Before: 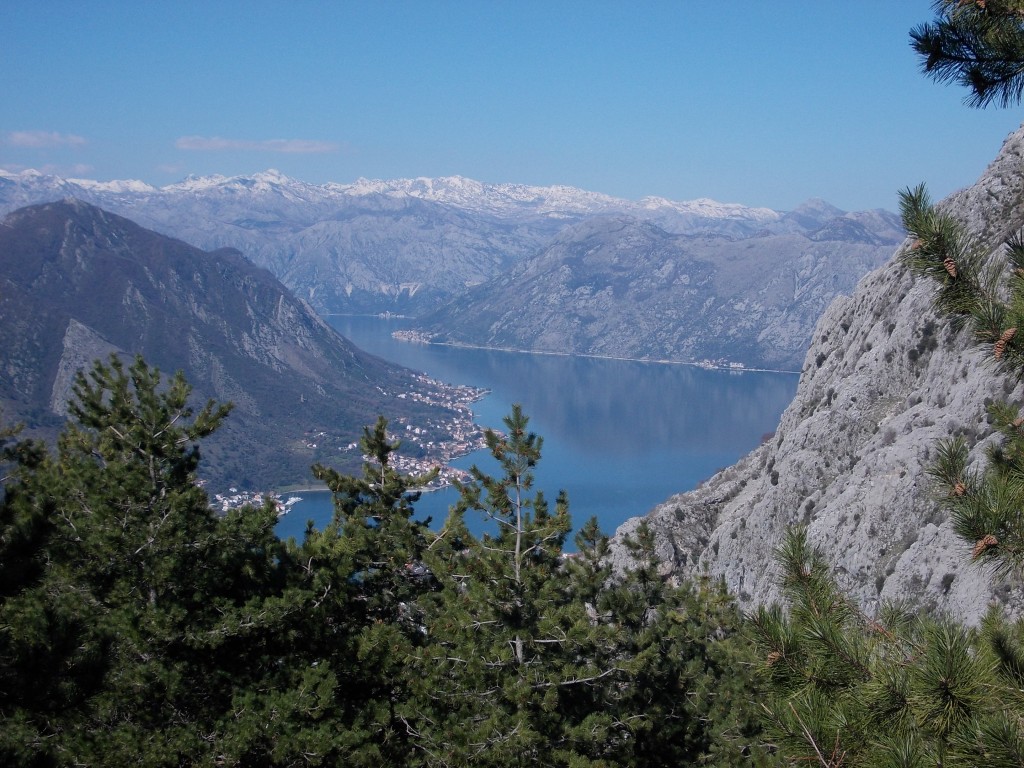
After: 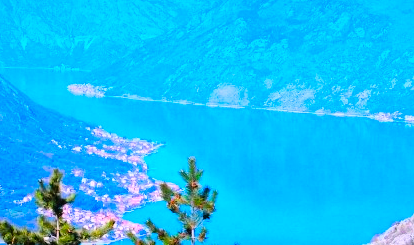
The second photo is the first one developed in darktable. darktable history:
graduated density: density 2.02 EV, hardness 44%, rotation 0.374°, offset 8.21, hue 208.8°, saturation 97%
color correction: highlights a* 1.59, highlights b* -1.7, saturation 2.48
crop: left 31.751%, top 32.172%, right 27.8%, bottom 35.83%
tone curve: curves: ch0 [(0, 0) (0.084, 0.074) (0.2, 0.297) (0.363, 0.591) (0.495, 0.765) (0.68, 0.901) (0.851, 0.967) (1, 1)], color space Lab, linked channels, preserve colors none
